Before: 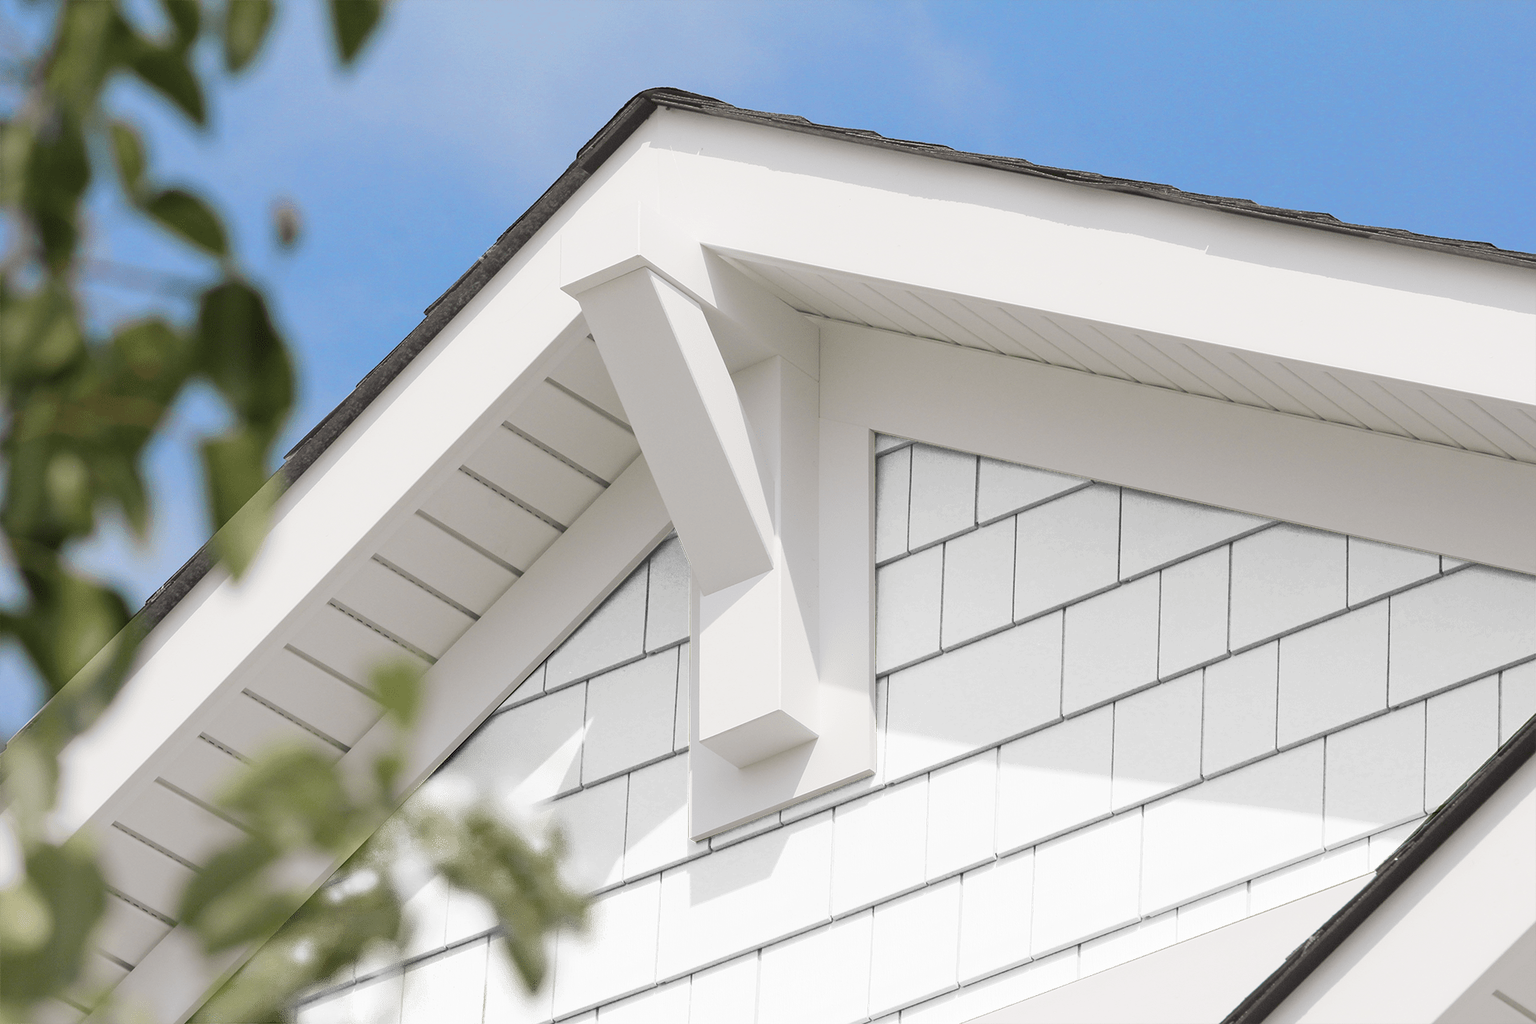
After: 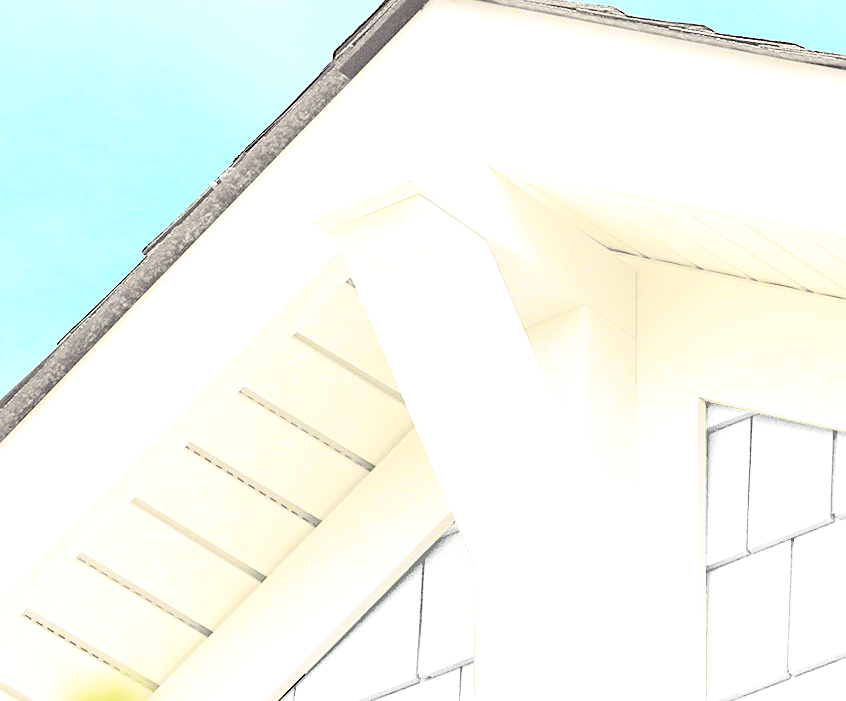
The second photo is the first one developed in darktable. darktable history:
exposure: black level correction 0, exposure 1.9 EV, compensate highlight preservation false
tone curve: curves: ch0 [(0, 0.013) (0.129, 0.1) (0.291, 0.375) (0.46, 0.576) (0.667, 0.78) (0.851, 0.903) (0.997, 0.951)]; ch1 [(0, 0) (0.353, 0.344) (0.45, 0.46) (0.498, 0.495) (0.528, 0.531) (0.563, 0.566) (0.592, 0.609) (0.657, 0.672) (1, 1)]; ch2 [(0, 0) (0.333, 0.346) (0.375, 0.375) (0.427, 0.44) (0.5, 0.501) (0.505, 0.505) (0.544, 0.573) (0.576, 0.615) (0.612, 0.644) (0.66, 0.715) (1, 1)], color space Lab, independent channels, preserve colors none
sharpen: on, module defaults
crop: left 20.248%, top 10.86%, right 35.675%, bottom 34.321%
